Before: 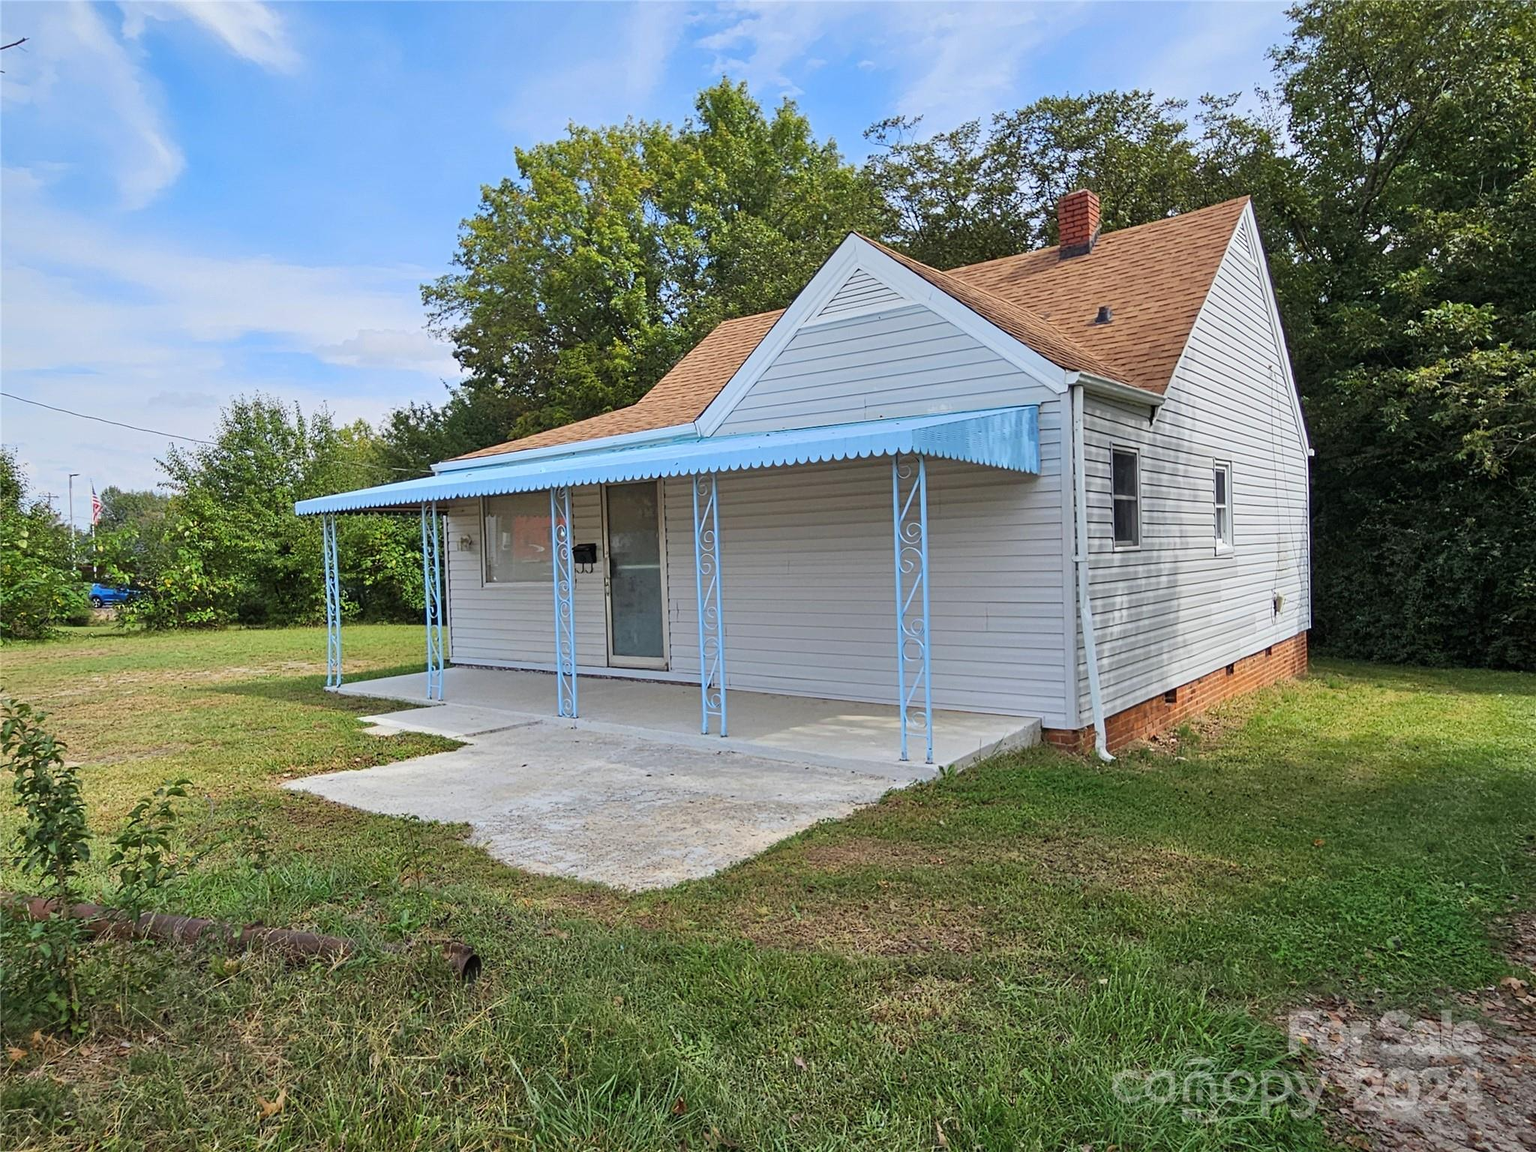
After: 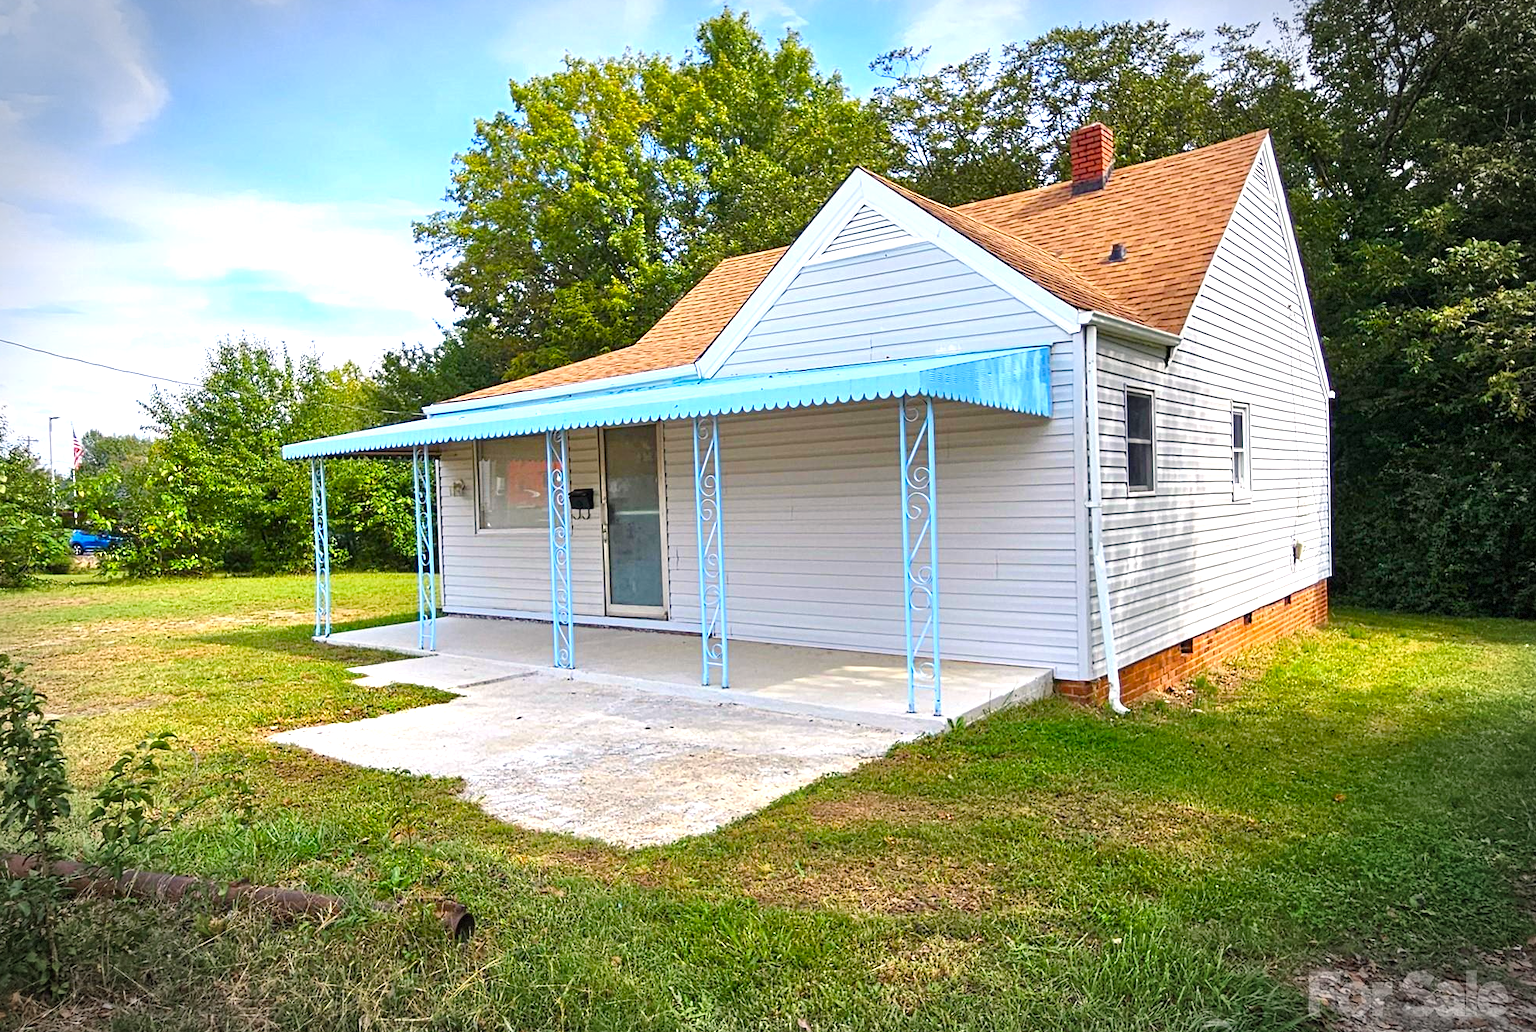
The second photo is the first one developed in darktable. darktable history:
crop: left 1.419%, top 6.127%, right 1.732%, bottom 7.076%
vignetting: automatic ratio true, dithering 8-bit output
levels: white 99.89%, levels [0, 0.474, 0.947]
color balance rgb: highlights gain › chroma 1.377%, highlights gain › hue 51.46°, linear chroma grading › global chroma 14.589%, perceptual saturation grading › global saturation 20%, perceptual saturation grading › highlights -25.908%, perceptual saturation grading › shadows 24.816%, perceptual brilliance grading › global brilliance 19.355%, global vibrance 9.835%
